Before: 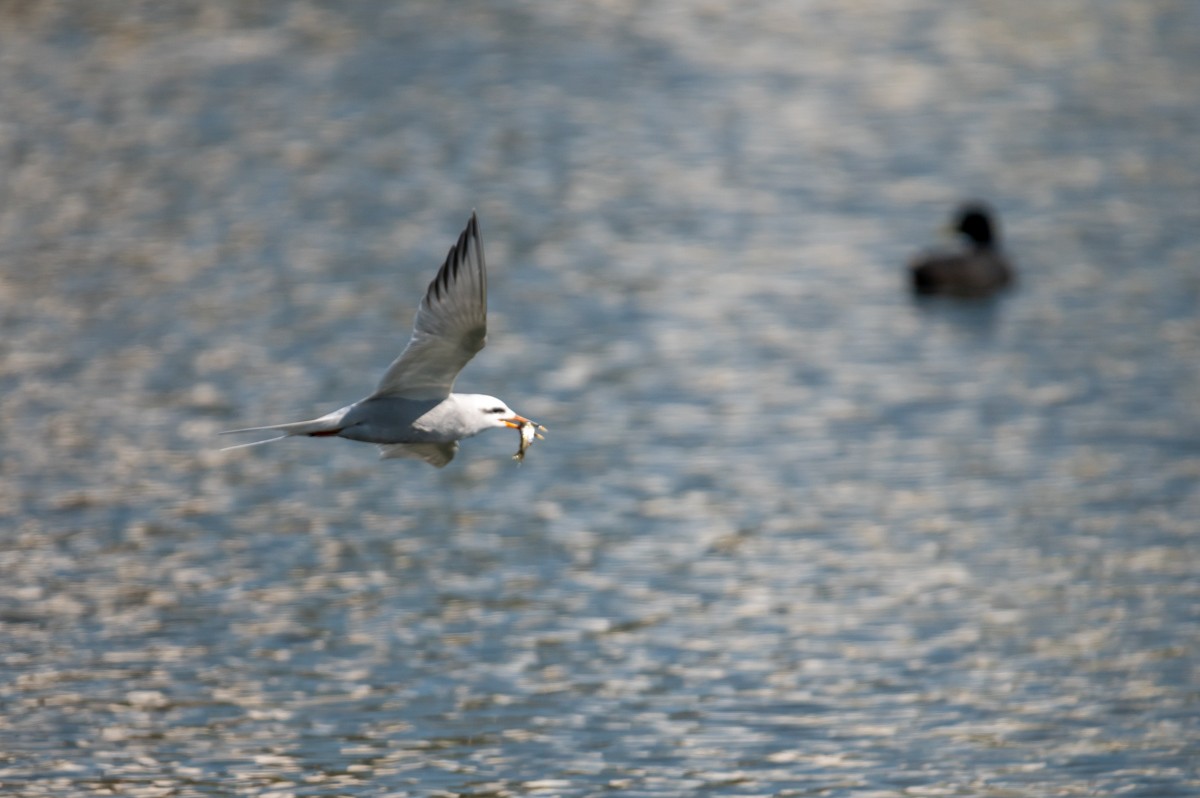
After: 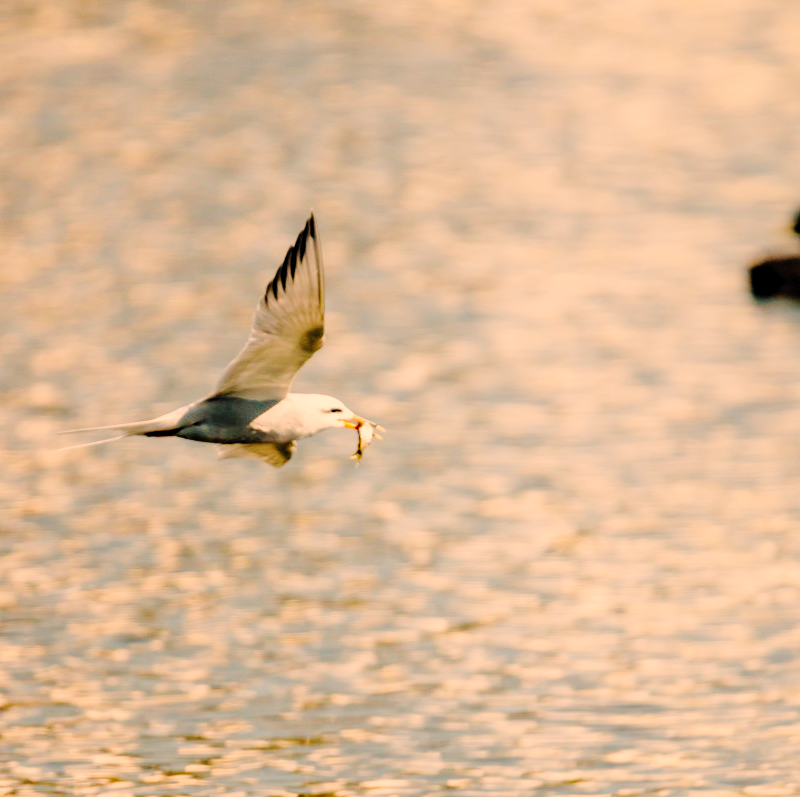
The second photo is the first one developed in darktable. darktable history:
crop and rotate: left 13.537%, right 19.796%
base curve: curves: ch0 [(0, 0) (0.036, 0.01) (0.123, 0.254) (0.258, 0.504) (0.507, 0.748) (1, 1)], preserve colors none
color correction: highlights a* 11.96, highlights b* 11.58
white balance: red 1.138, green 0.996, blue 0.812
tone equalizer: on, module defaults
exposure: exposure -0.116 EV, compensate exposure bias true, compensate highlight preservation false
rgb levels: preserve colors sum RGB, levels [[0.038, 0.433, 0.934], [0, 0.5, 1], [0, 0.5, 1]]
contrast brightness saturation: contrast 0.05, brightness 0.06, saturation 0.01
